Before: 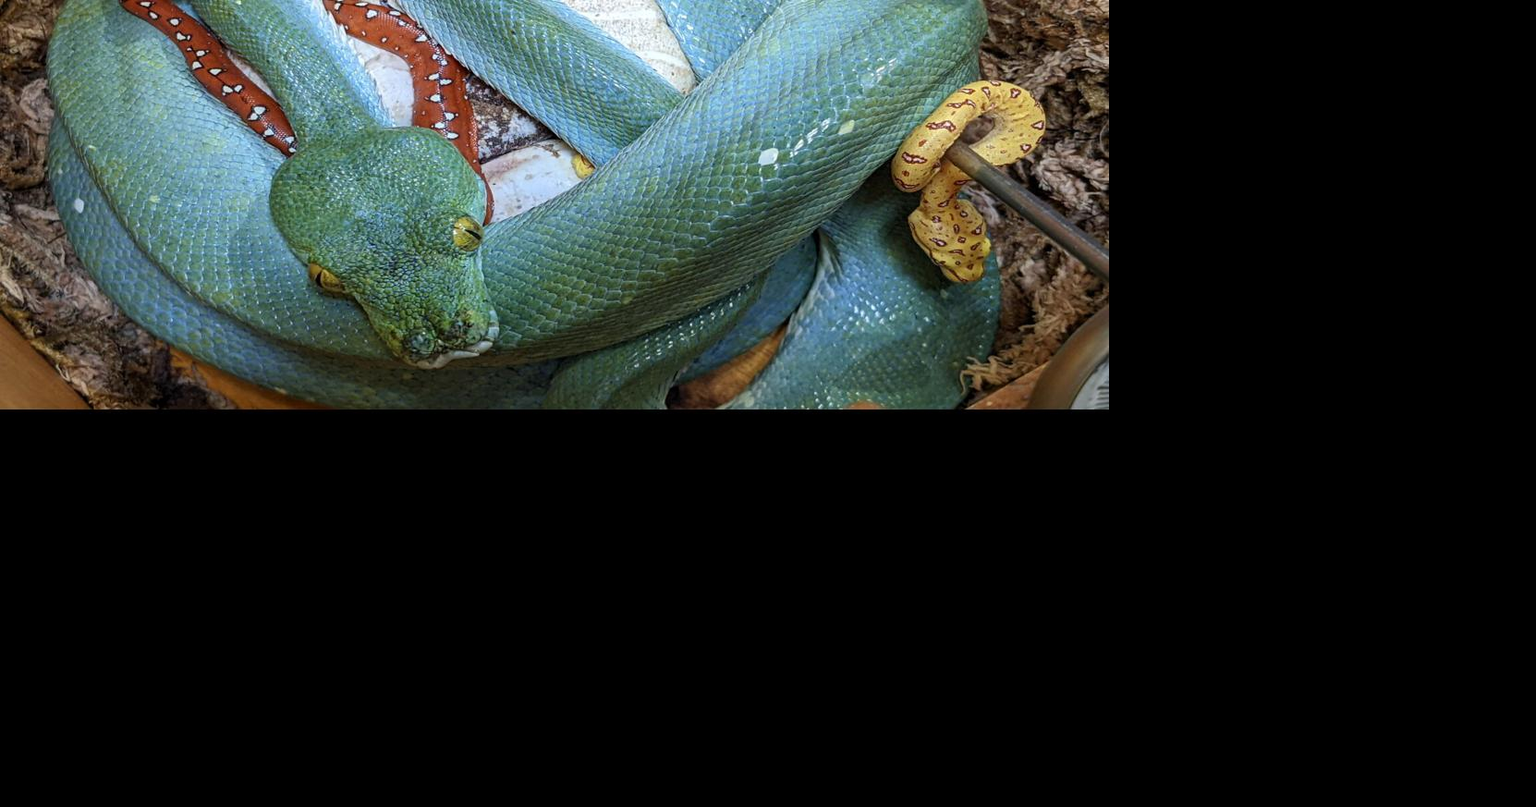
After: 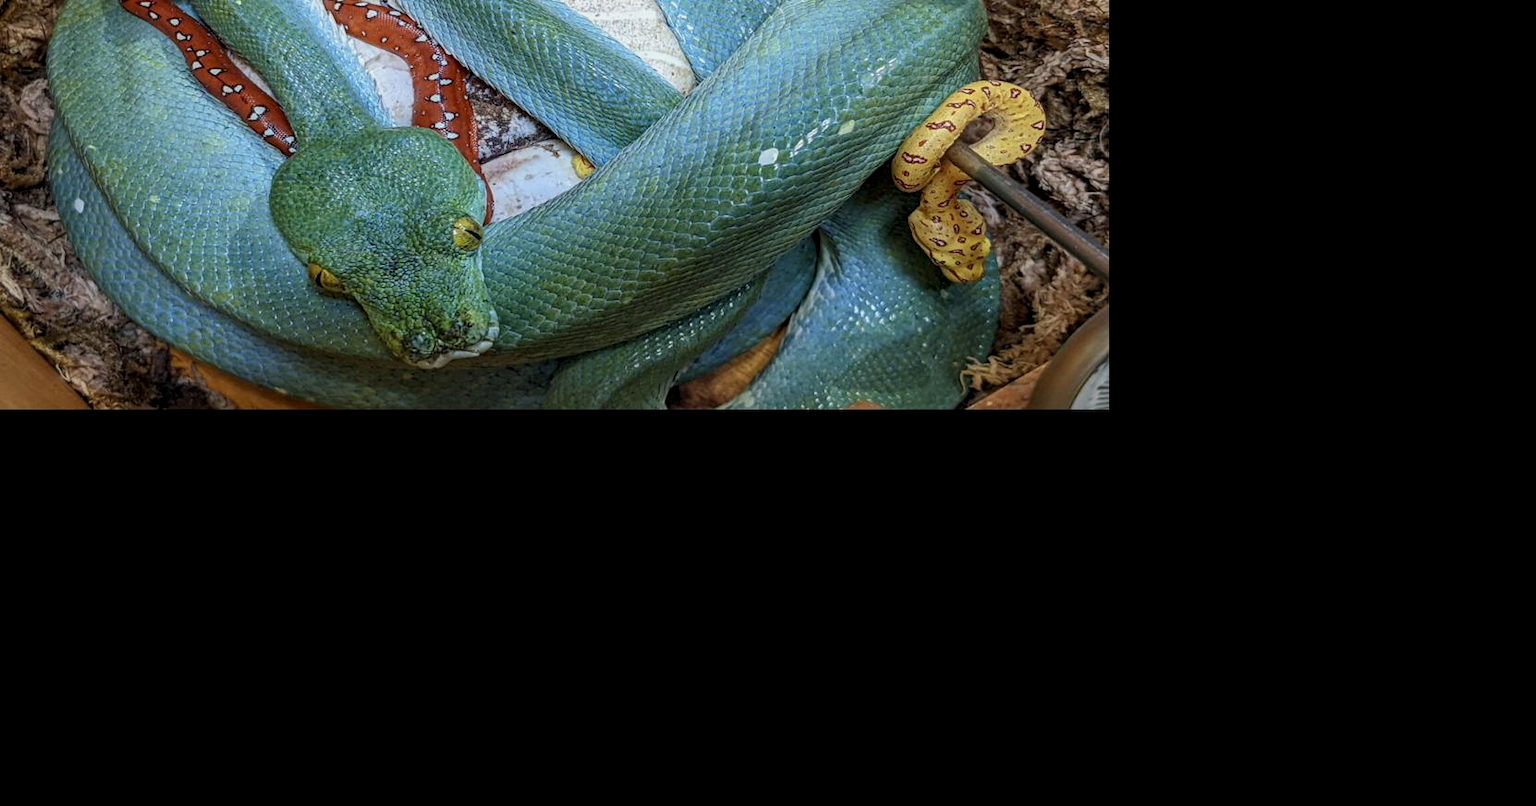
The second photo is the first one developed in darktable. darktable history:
local contrast: on, module defaults
shadows and highlights: radius 122.23, shadows 21.76, white point adjustment -9.65, highlights -13.49, soften with gaussian
